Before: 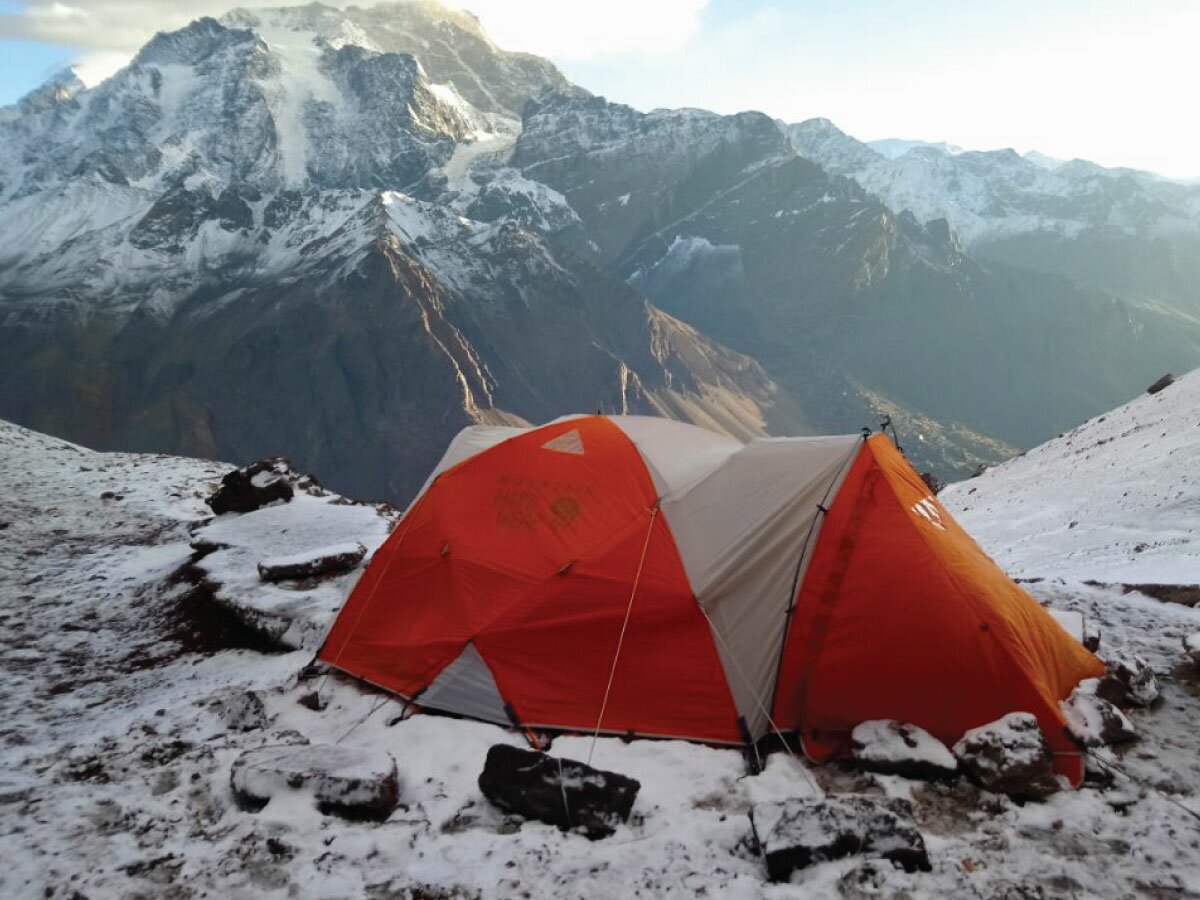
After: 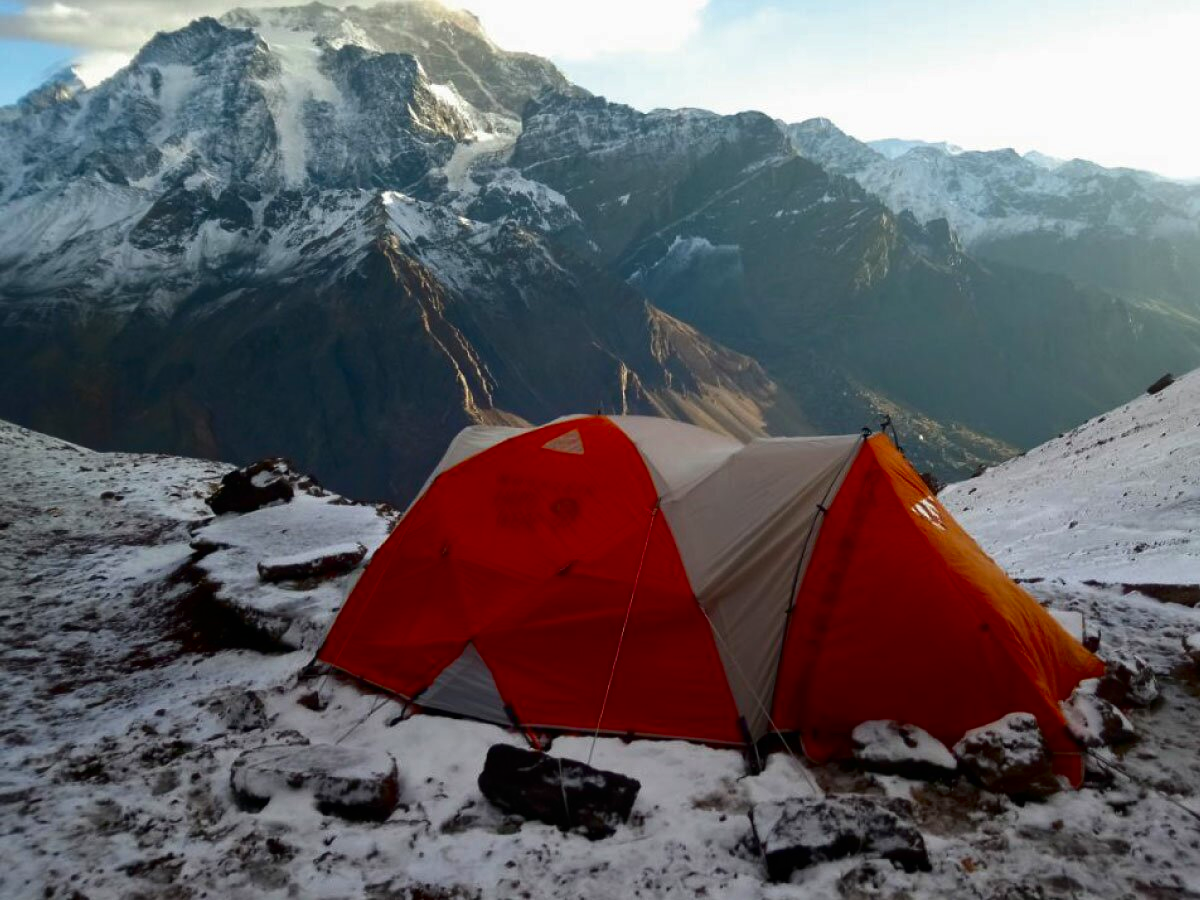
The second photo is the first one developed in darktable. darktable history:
contrast brightness saturation: brightness -0.25, saturation 0.2
rotate and perspective: automatic cropping original format, crop left 0, crop top 0
